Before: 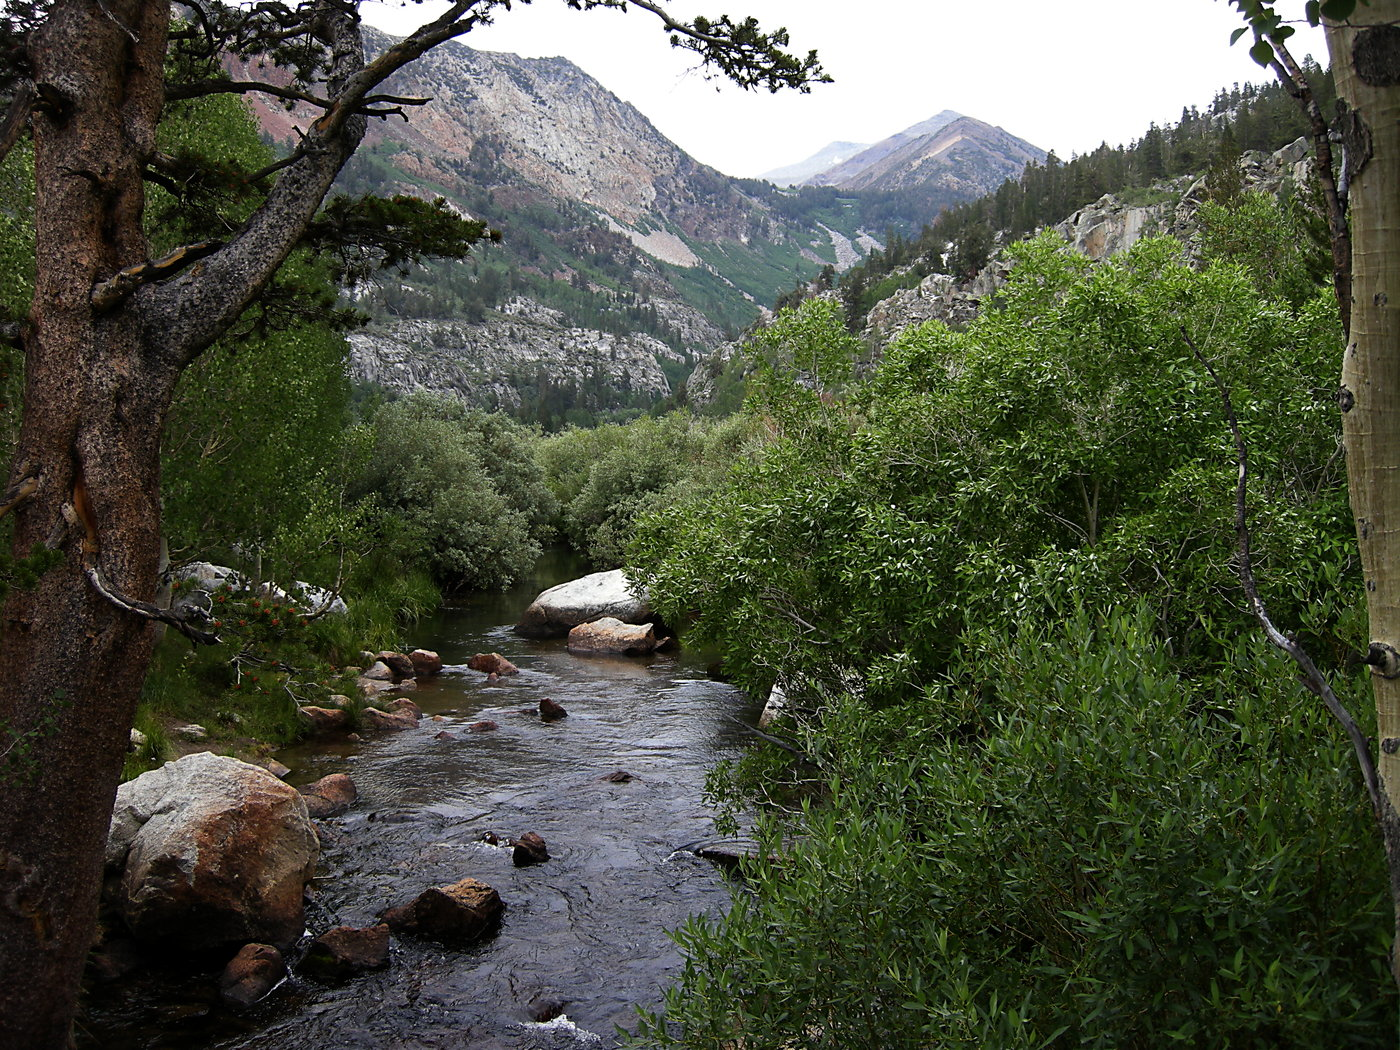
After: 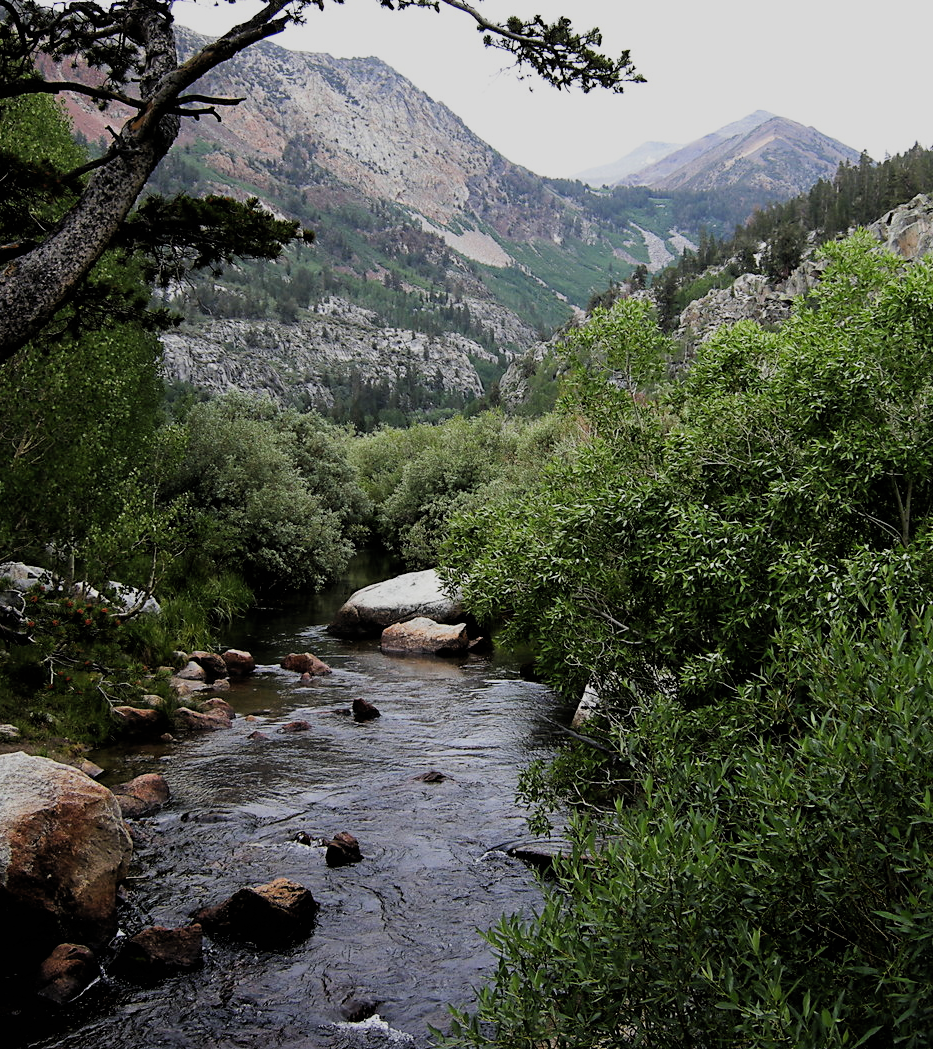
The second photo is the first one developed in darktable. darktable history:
exposure: black level correction 0.002, exposure 0.147 EV, compensate highlight preservation false
crop and rotate: left 13.36%, right 19.993%
filmic rgb: black relative exposure -7.65 EV, white relative exposure 4.56 EV, hardness 3.61, color science v4 (2020), iterations of high-quality reconstruction 0
